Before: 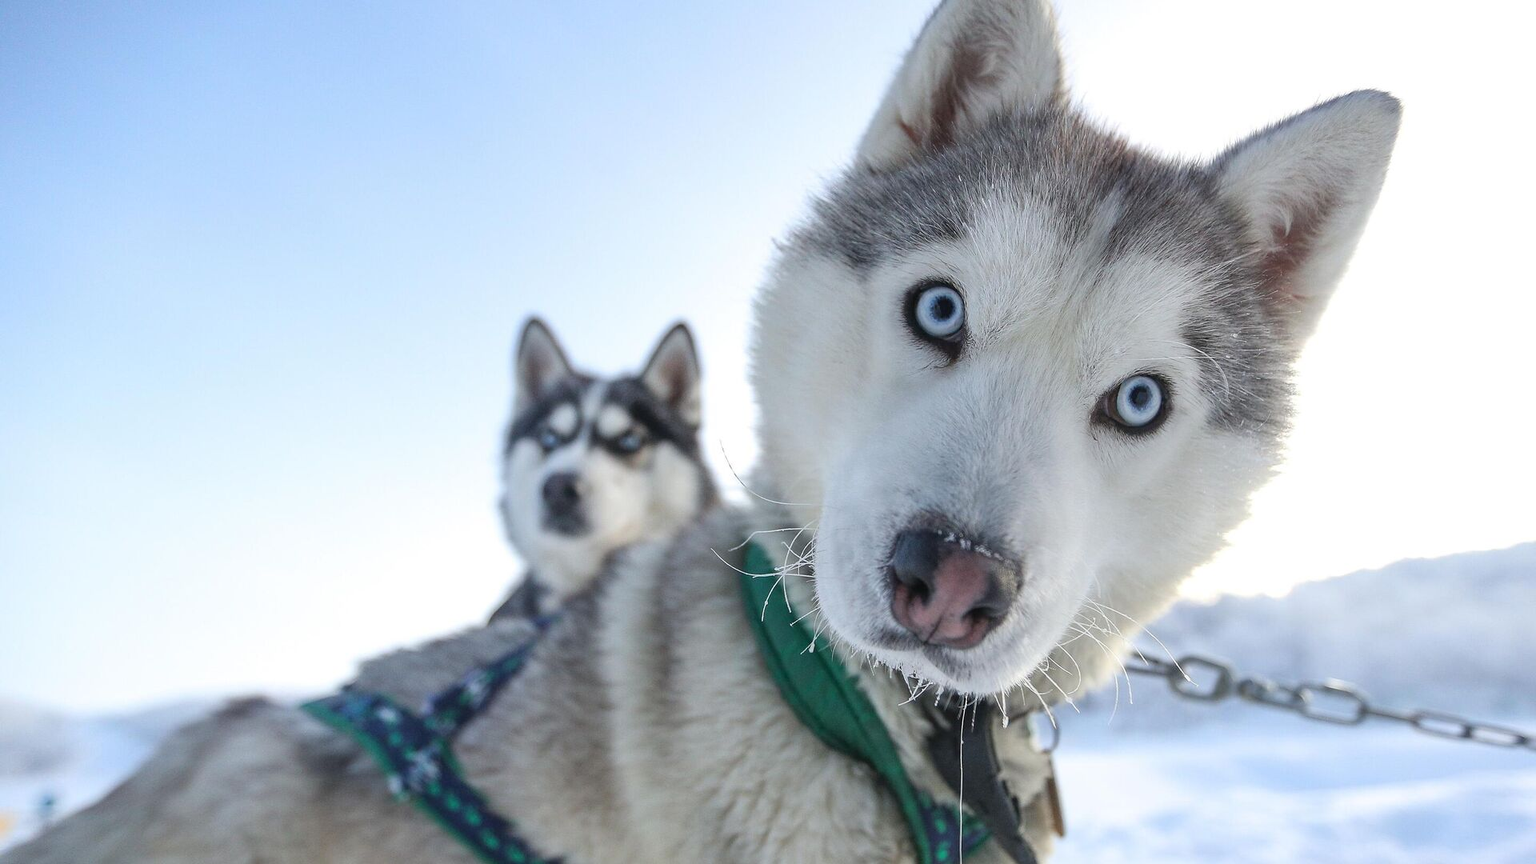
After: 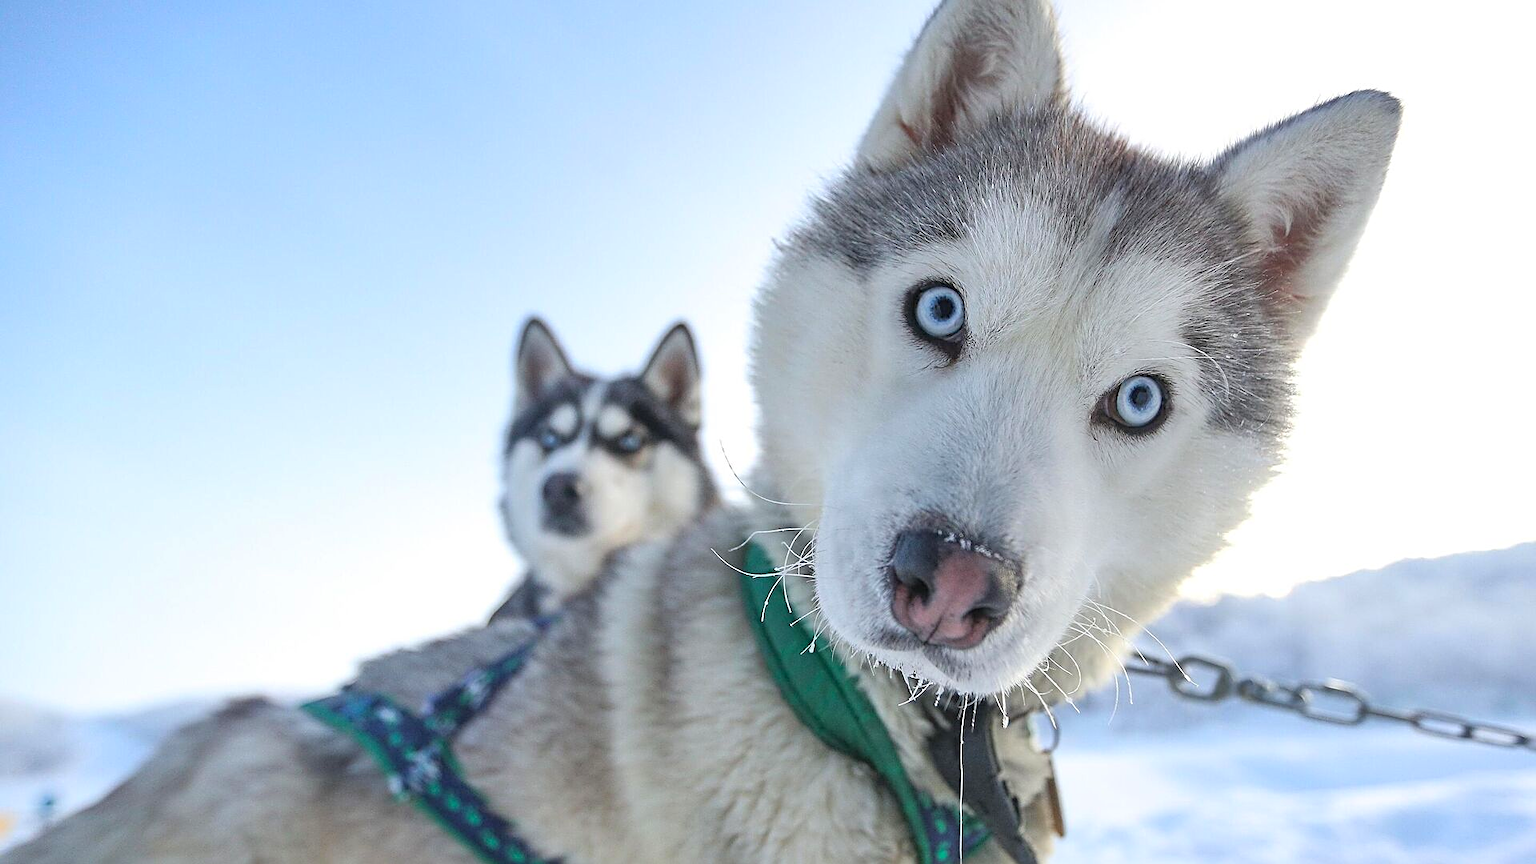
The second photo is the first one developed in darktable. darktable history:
contrast brightness saturation: brightness 0.09, saturation 0.19
shadows and highlights: shadows 32, highlights -32, soften with gaussian
sharpen: radius 2.767
